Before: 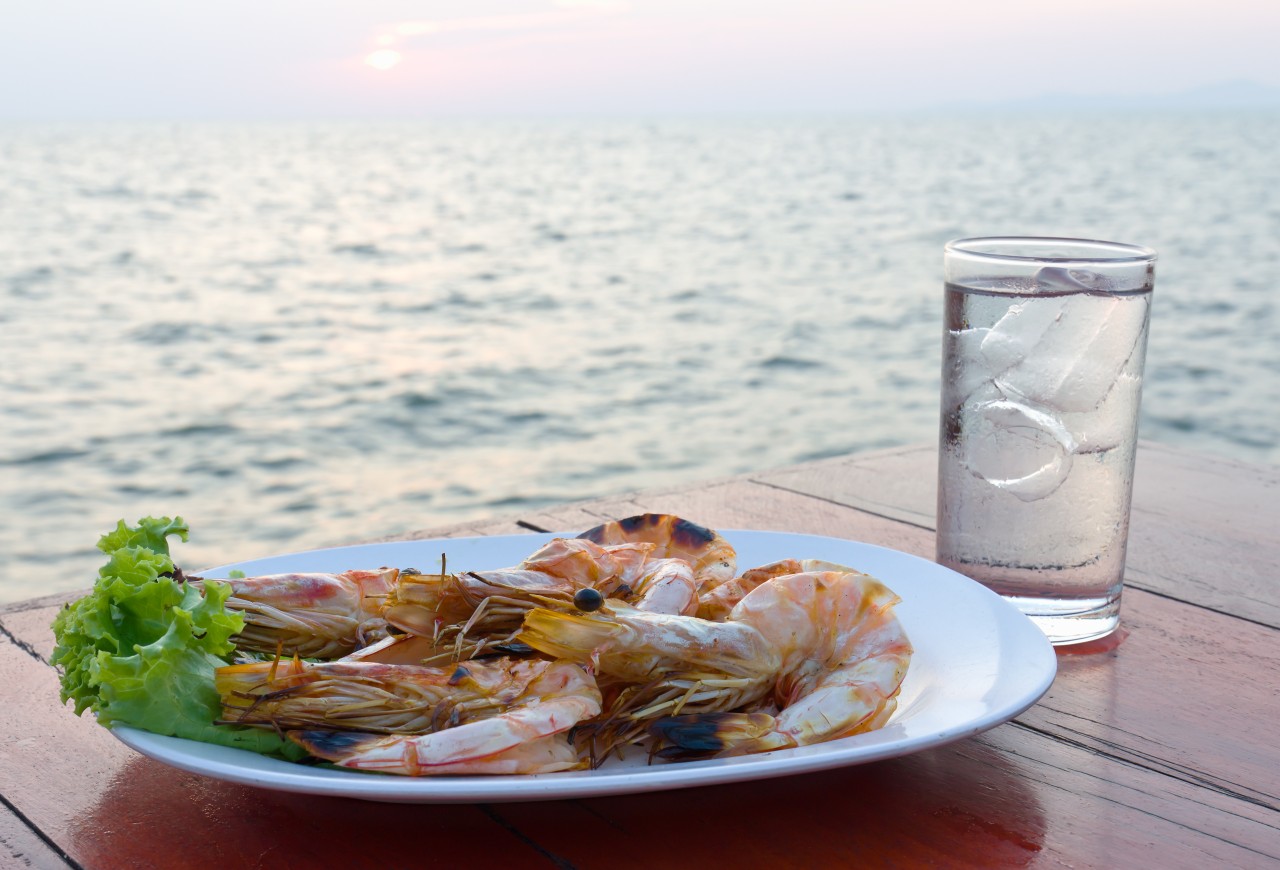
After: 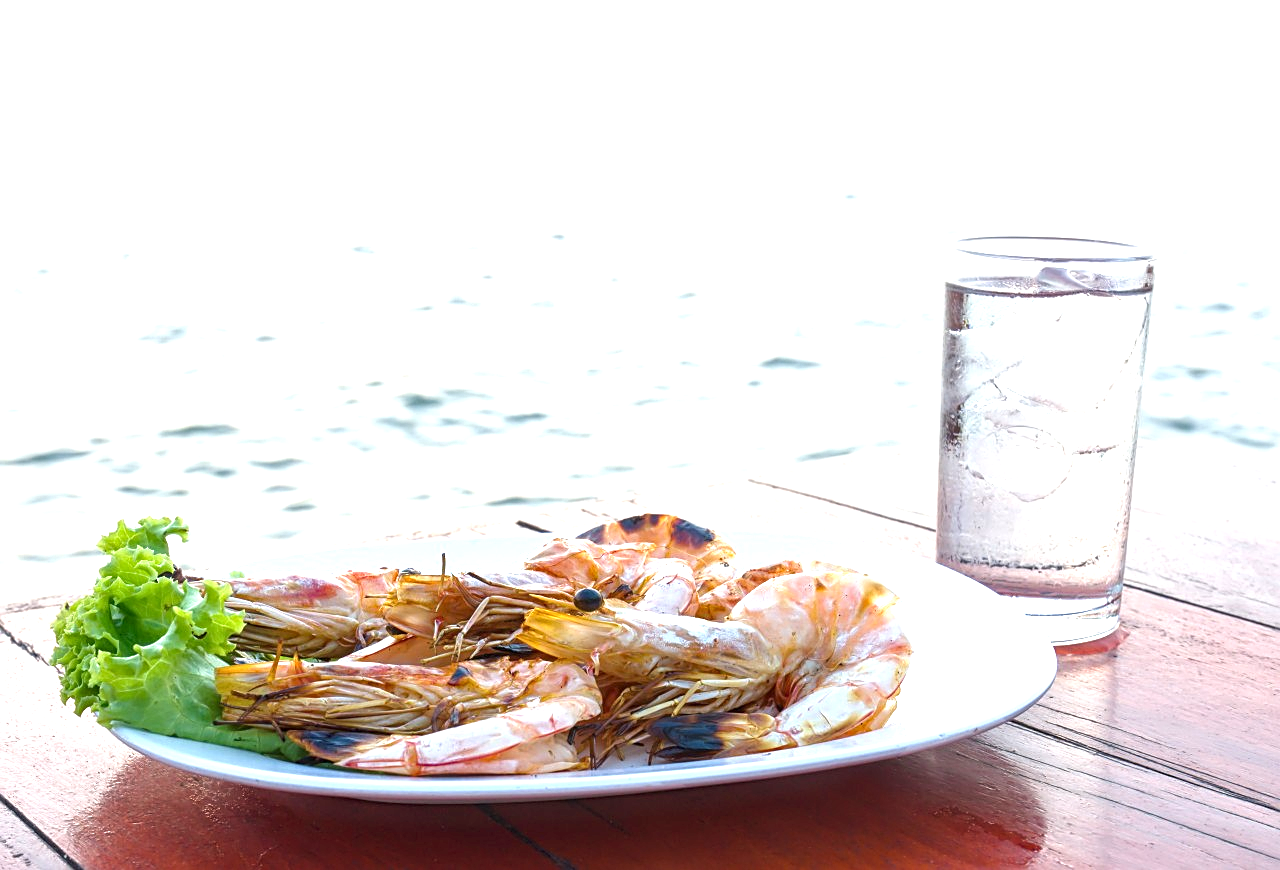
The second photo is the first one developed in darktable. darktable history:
sharpen: on, module defaults
exposure: black level correction 0, exposure 1.2 EV, compensate highlight preservation false
local contrast: on, module defaults
